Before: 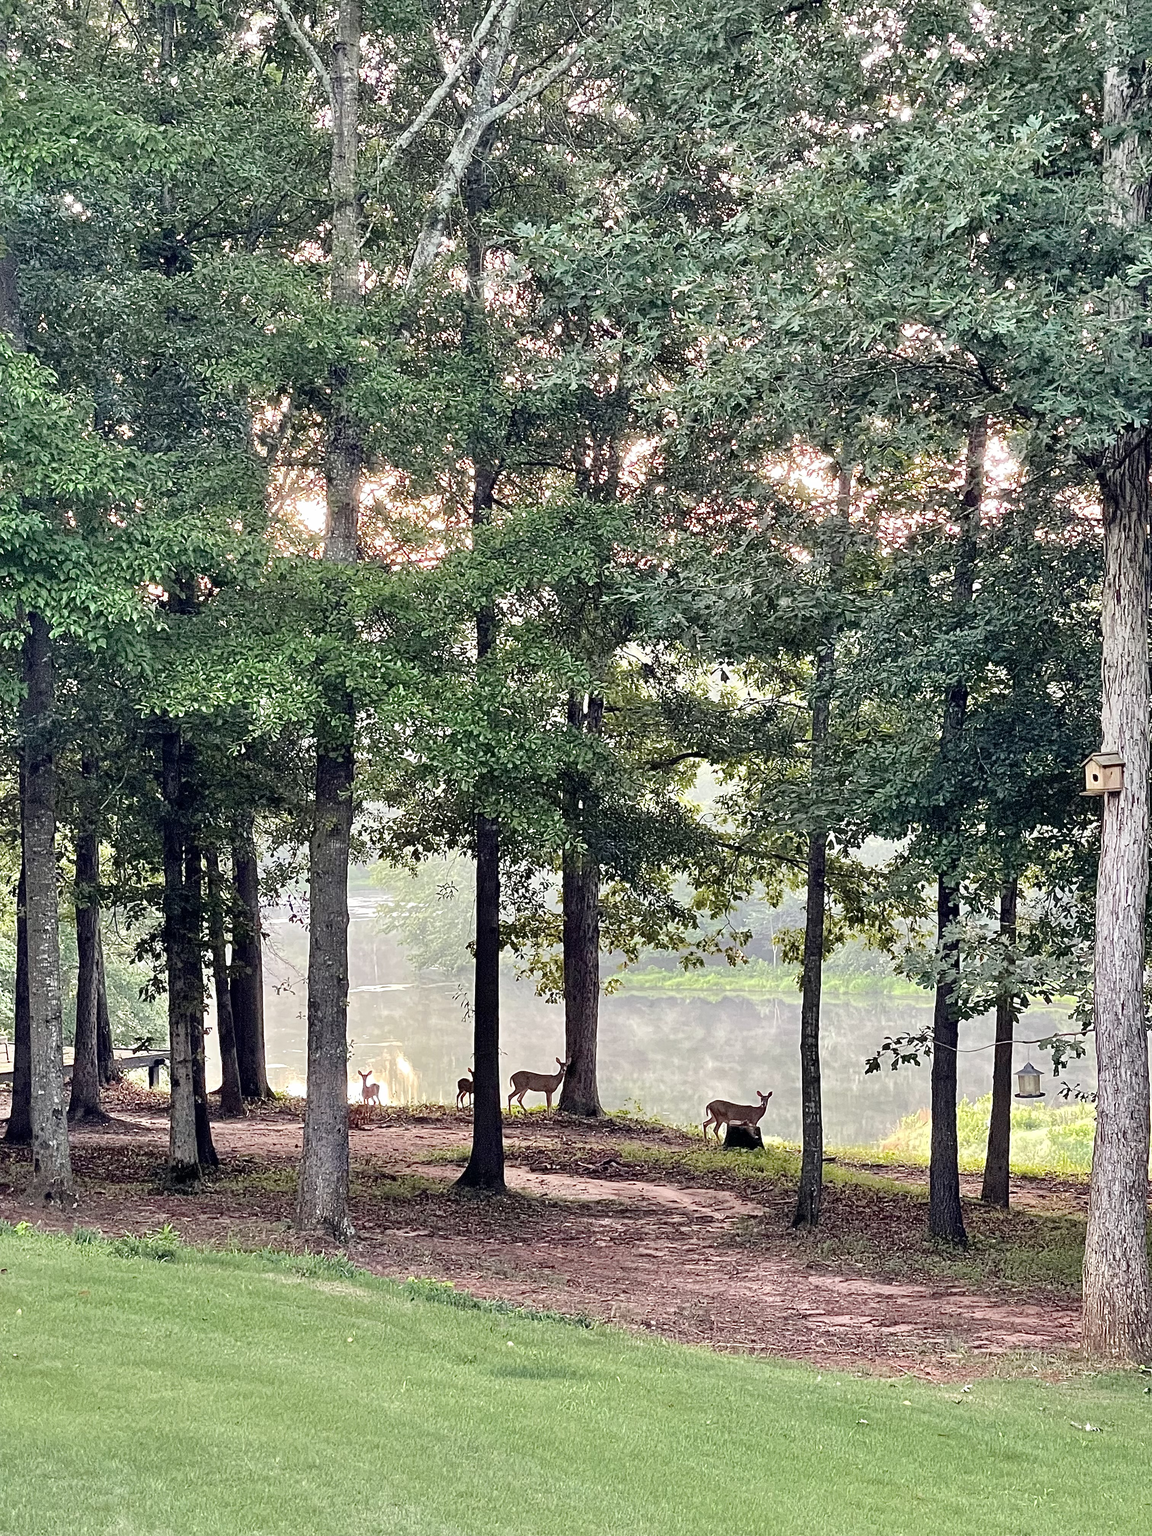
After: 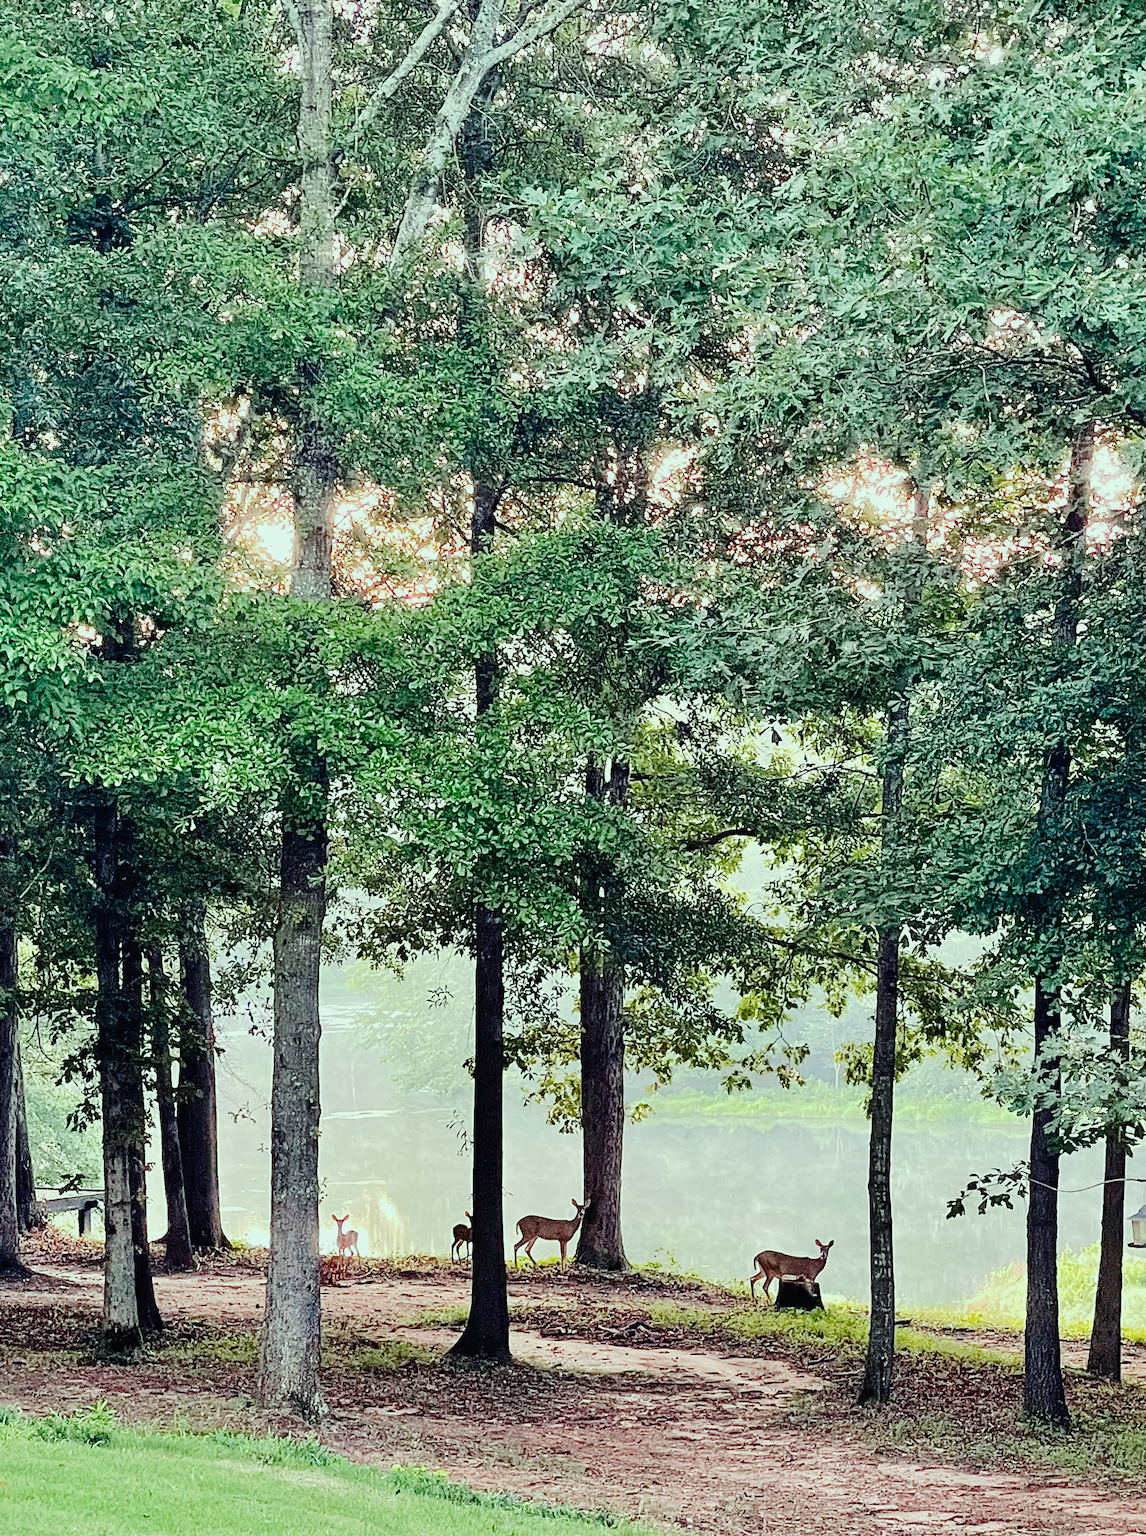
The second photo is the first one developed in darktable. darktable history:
crop and rotate: left 7.358%, top 4.462%, right 10.508%, bottom 12.997%
color calibration: illuminant Planckian (black body), x 0.35, y 0.351, temperature 4779.08 K
exposure: exposure -0.242 EV, compensate exposure bias true, compensate highlight preservation false
base curve: curves: ch0 [(0, 0) (0.262, 0.32) (0.722, 0.705) (1, 1)]
tone curve: curves: ch0 [(0, 0) (0.003, 0.013) (0.011, 0.016) (0.025, 0.021) (0.044, 0.029) (0.069, 0.039) (0.1, 0.056) (0.136, 0.085) (0.177, 0.14) (0.224, 0.201) (0.277, 0.28) (0.335, 0.372) (0.399, 0.475) (0.468, 0.567) (0.543, 0.643) (0.623, 0.722) (0.709, 0.801) (0.801, 0.859) (0.898, 0.927) (1, 1)], preserve colors none
color correction: highlights a* -7.77, highlights b* 3.21
